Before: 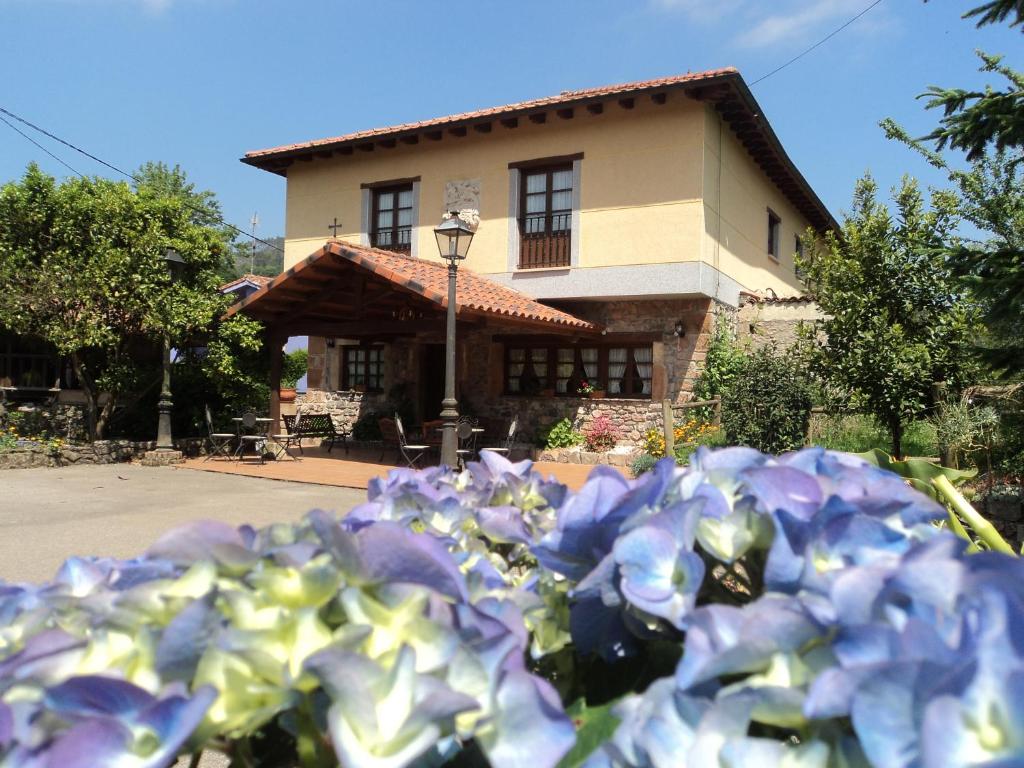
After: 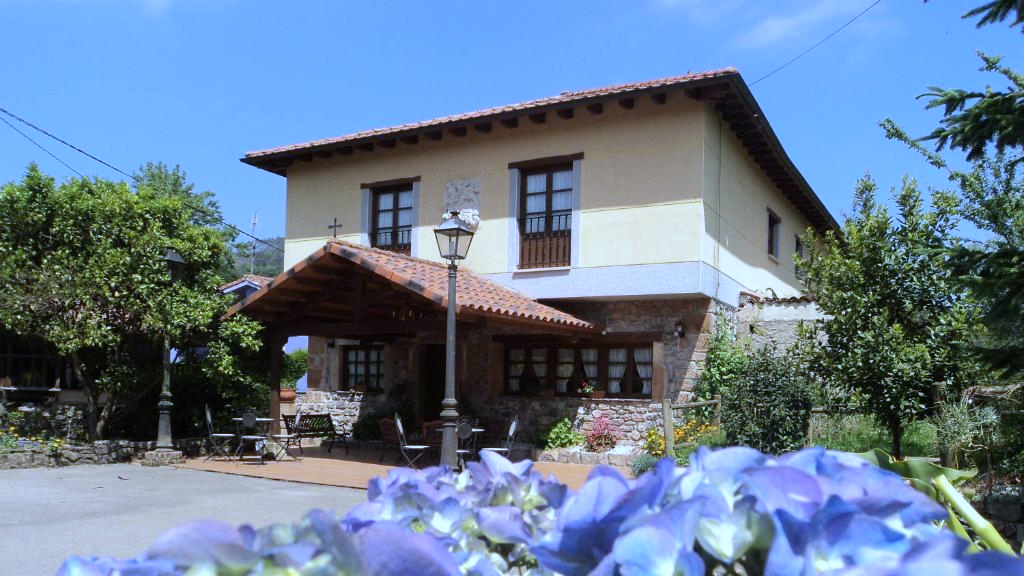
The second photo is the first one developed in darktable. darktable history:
white balance: red 0.871, blue 1.249
crop: bottom 24.988%
